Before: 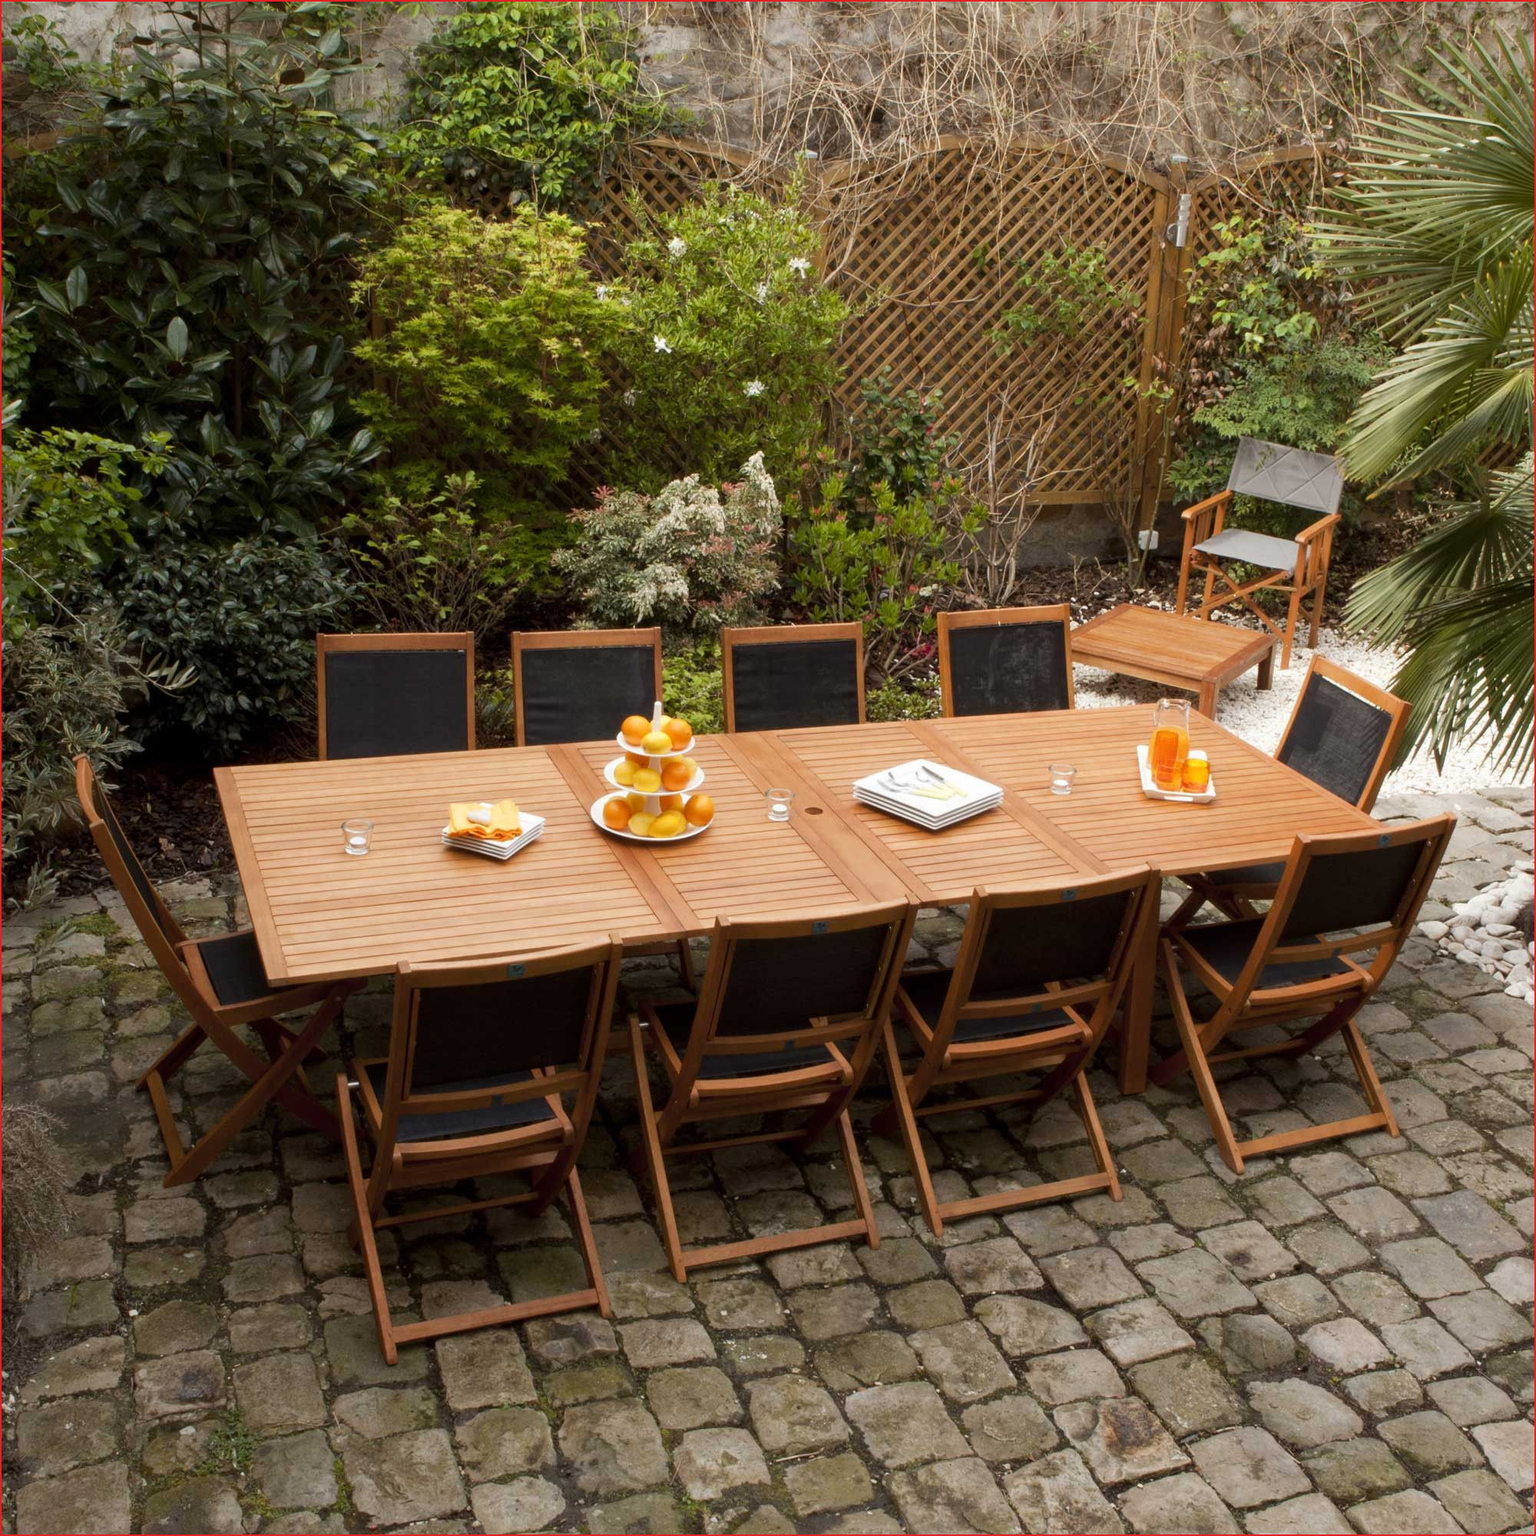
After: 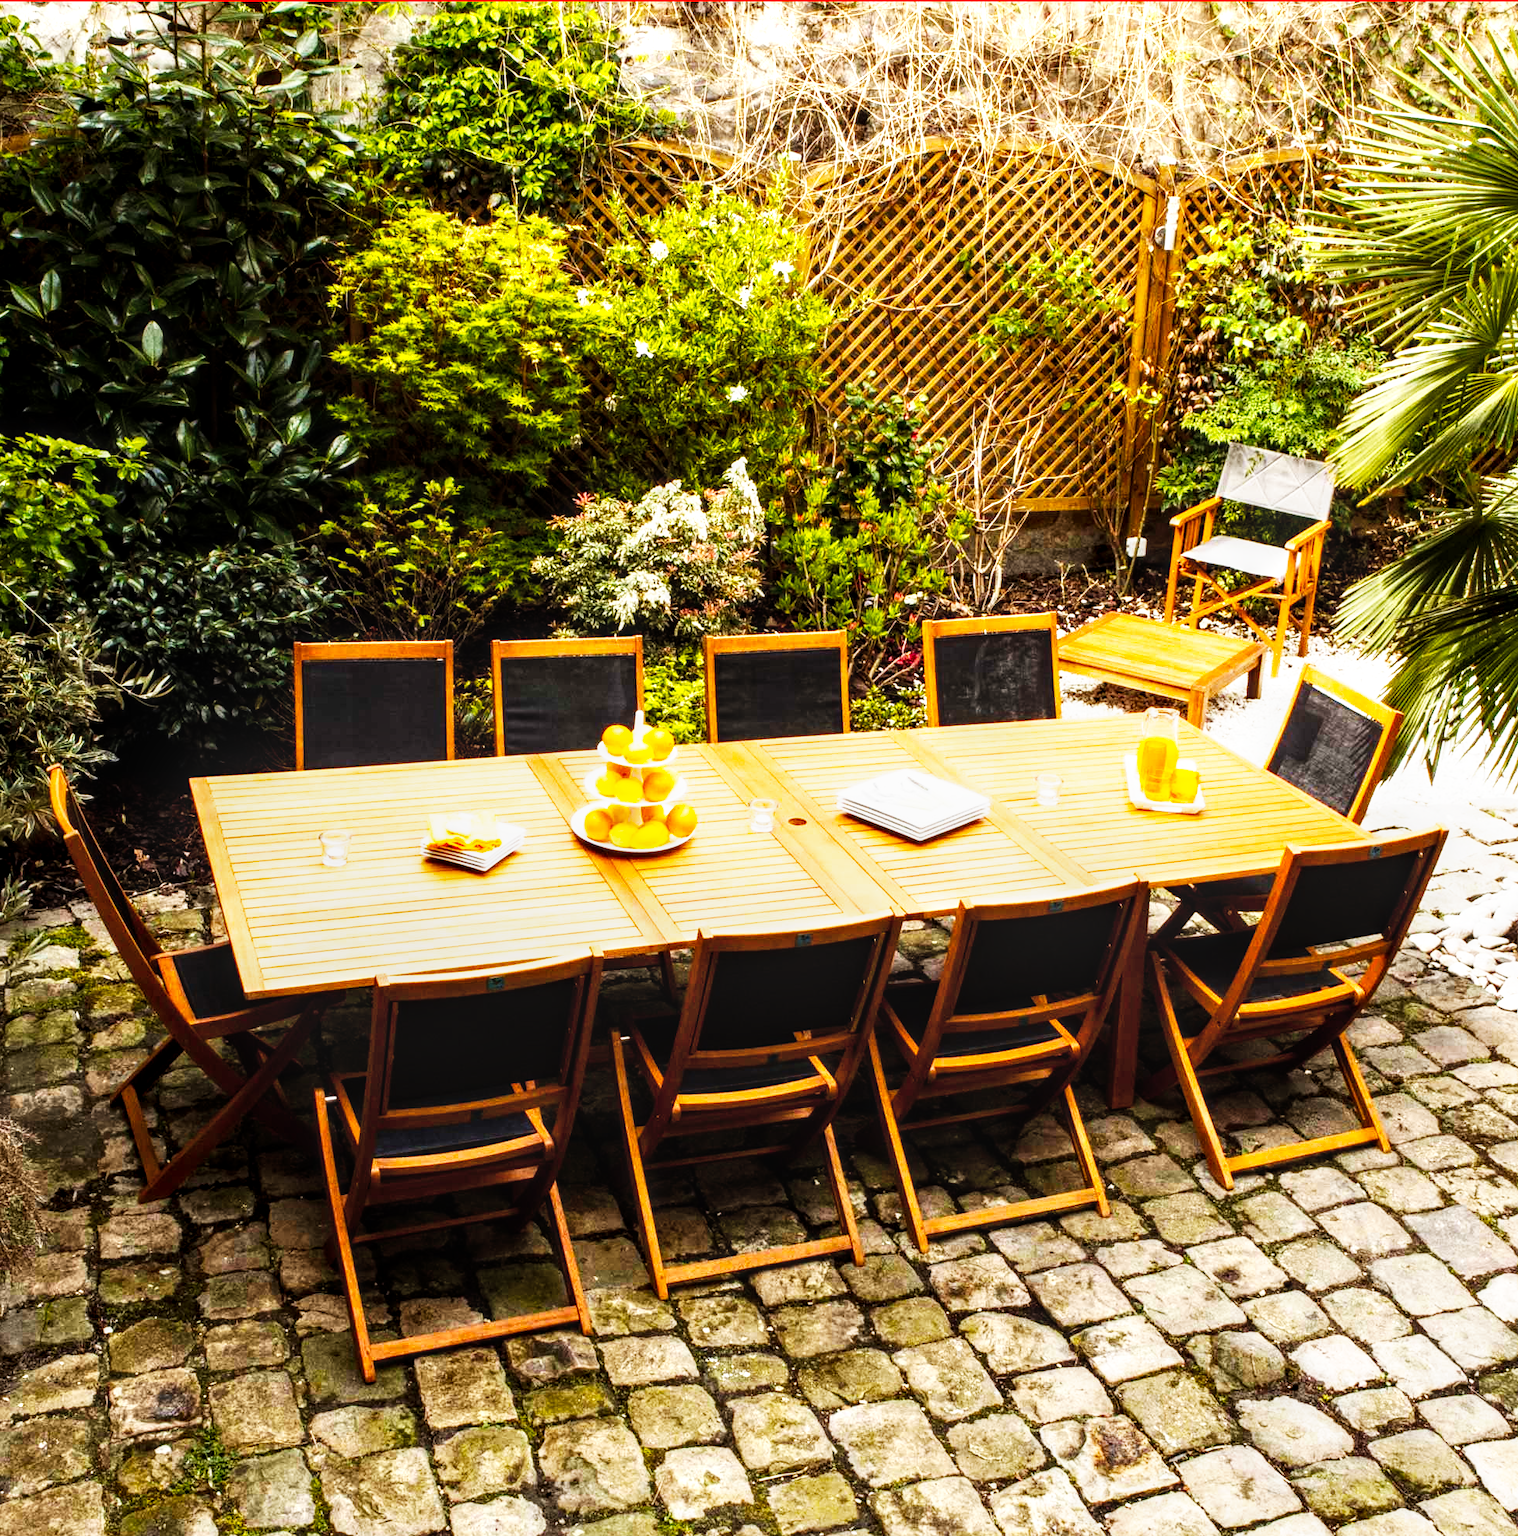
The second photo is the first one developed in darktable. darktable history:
crop and rotate: left 1.774%, right 0.633%, bottom 1.28%
base curve: curves: ch0 [(0, 0) (0.007, 0.004) (0.027, 0.03) (0.046, 0.07) (0.207, 0.54) (0.442, 0.872) (0.673, 0.972) (1, 1)], preserve colors none
local contrast: highlights 61%, detail 143%, midtone range 0.428
tone equalizer: -8 EV -0.75 EV, -7 EV -0.7 EV, -6 EV -0.6 EV, -5 EV -0.4 EV, -3 EV 0.4 EV, -2 EV 0.6 EV, -1 EV 0.7 EV, +0 EV 0.75 EV, edges refinement/feathering 500, mask exposure compensation -1.57 EV, preserve details no
color balance rgb: perceptual saturation grading › global saturation 30%, global vibrance 20%
